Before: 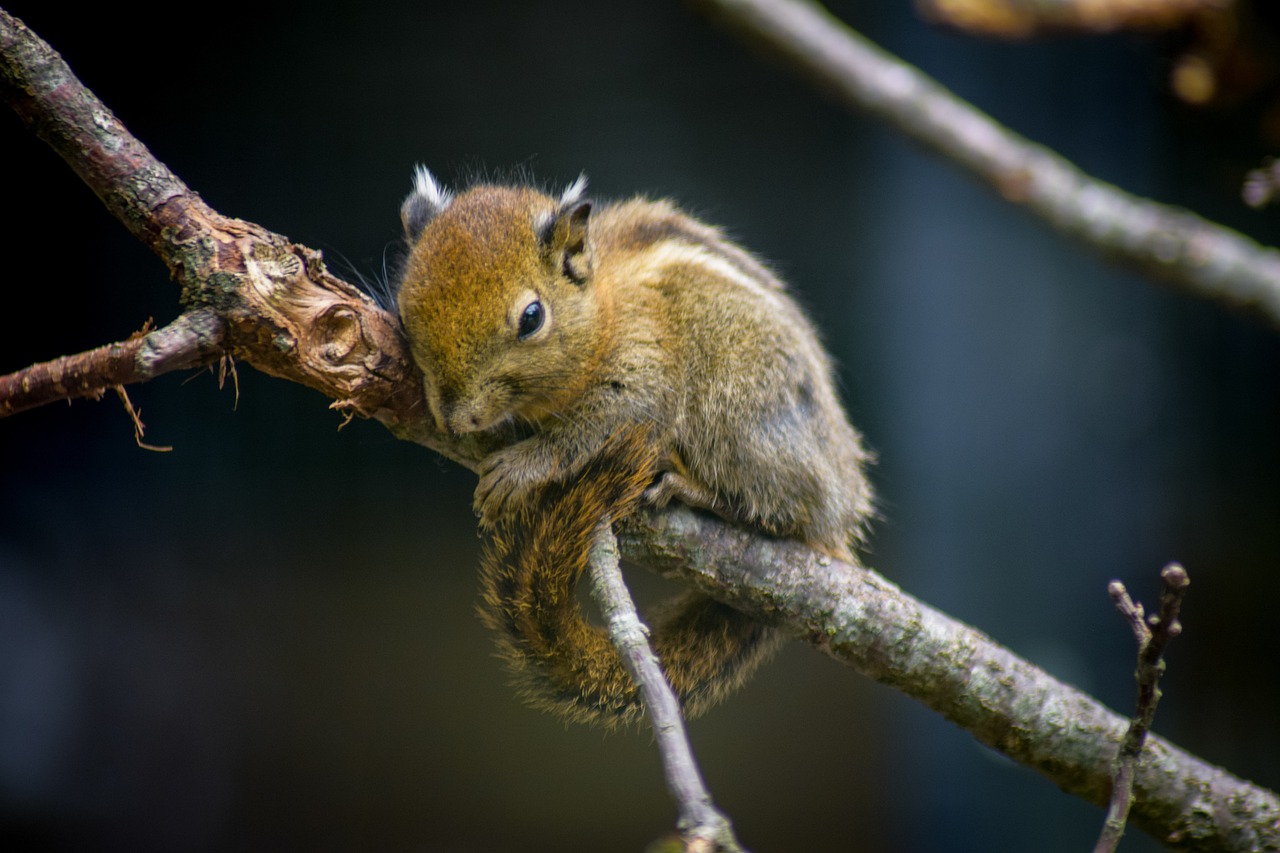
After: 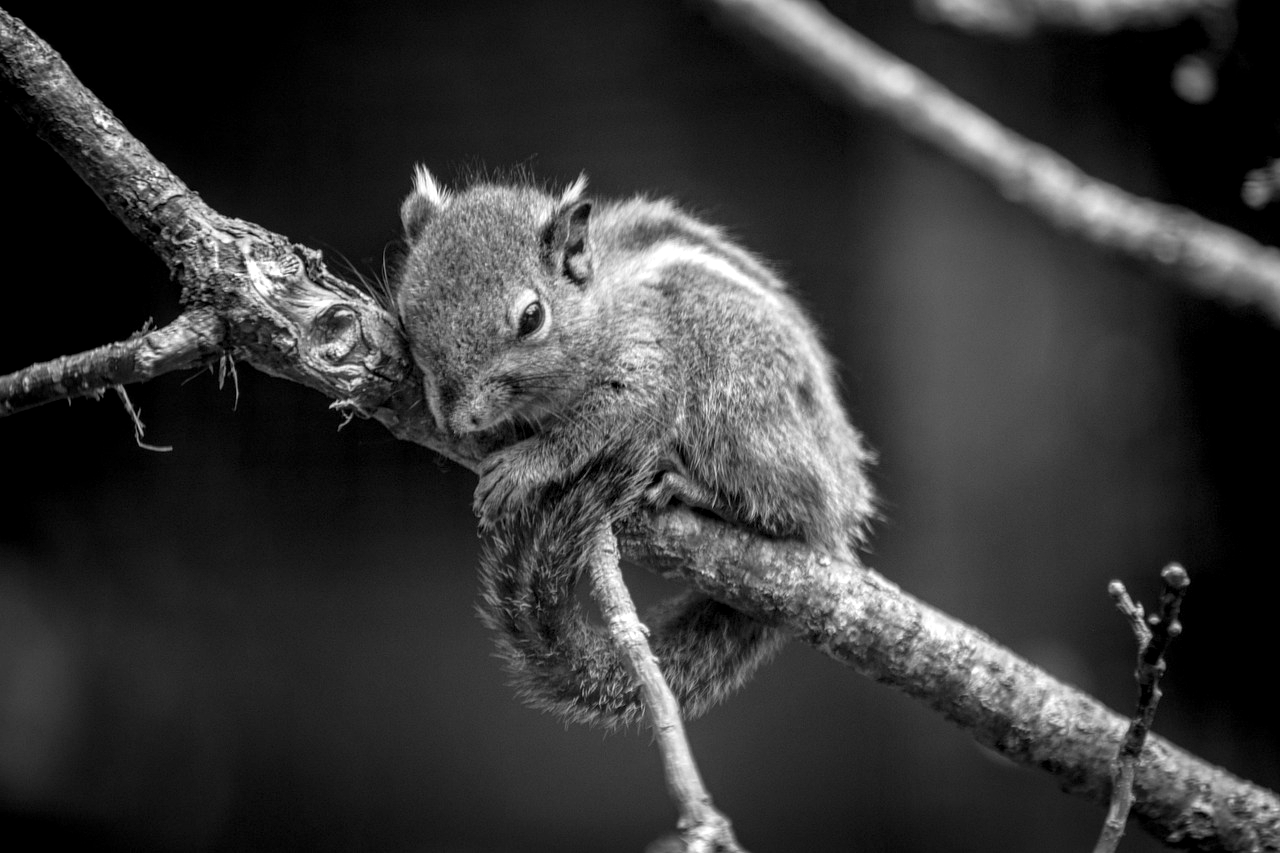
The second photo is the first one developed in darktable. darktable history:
monochrome: on, module defaults
local contrast: detail 150%
